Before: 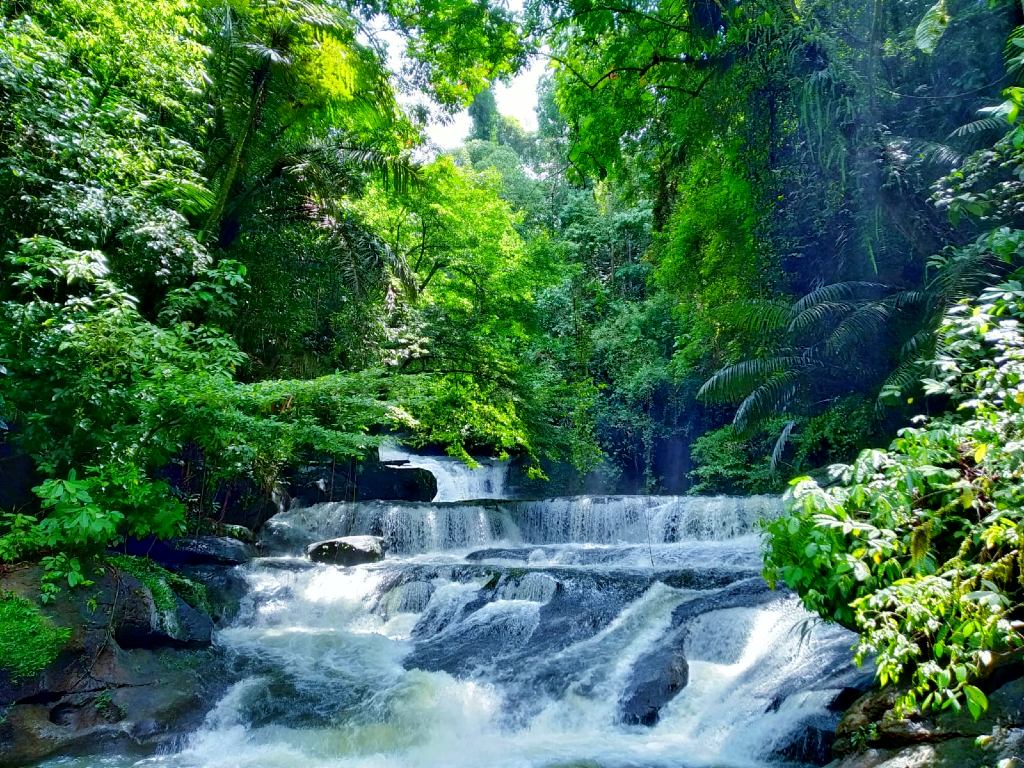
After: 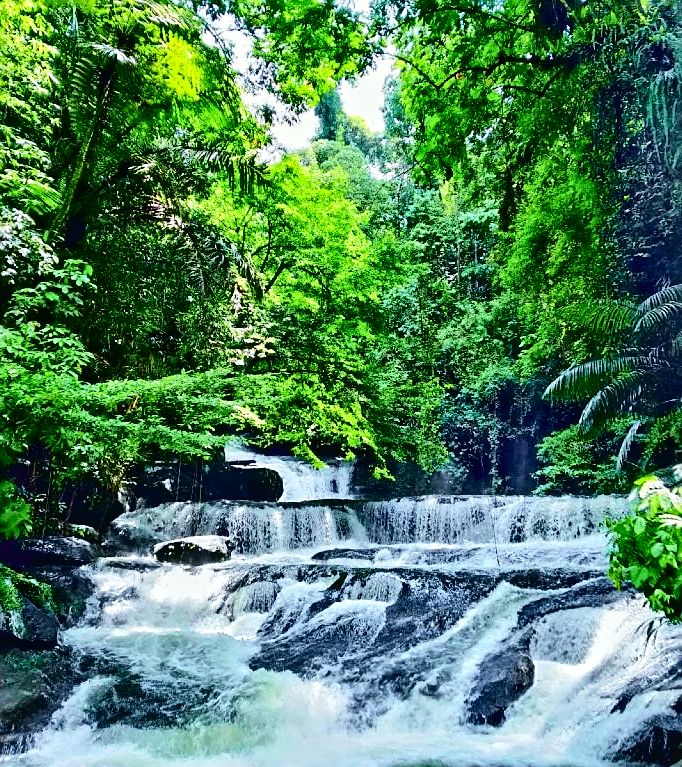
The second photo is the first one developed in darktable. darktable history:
crop and rotate: left 15.055%, right 18.278%
contrast equalizer: y [[0.511, 0.558, 0.631, 0.632, 0.559, 0.512], [0.5 ×6], [0.507, 0.559, 0.627, 0.644, 0.647, 0.647], [0 ×6], [0 ×6]]
tone curve: curves: ch0 [(0, 0.03) (0.113, 0.087) (0.207, 0.184) (0.515, 0.612) (0.712, 0.793) (1, 0.946)]; ch1 [(0, 0) (0.172, 0.123) (0.317, 0.279) (0.414, 0.382) (0.476, 0.479) (0.505, 0.498) (0.534, 0.534) (0.621, 0.65) (0.709, 0.764) (1, 1)]; ch2 [(0, 0) (0.411, 0.424) (0.505, 0.505) (0.521, 0.524) (0.537, 0.57) (0.65, 0.699) (1, 1)], color space Lab, independent channels, preserve colors none
local contrast: mode bilateral grid, contrast 28, coarseness 16, detail 115%, midtone range 0.2
sharpen: on, module defaults
